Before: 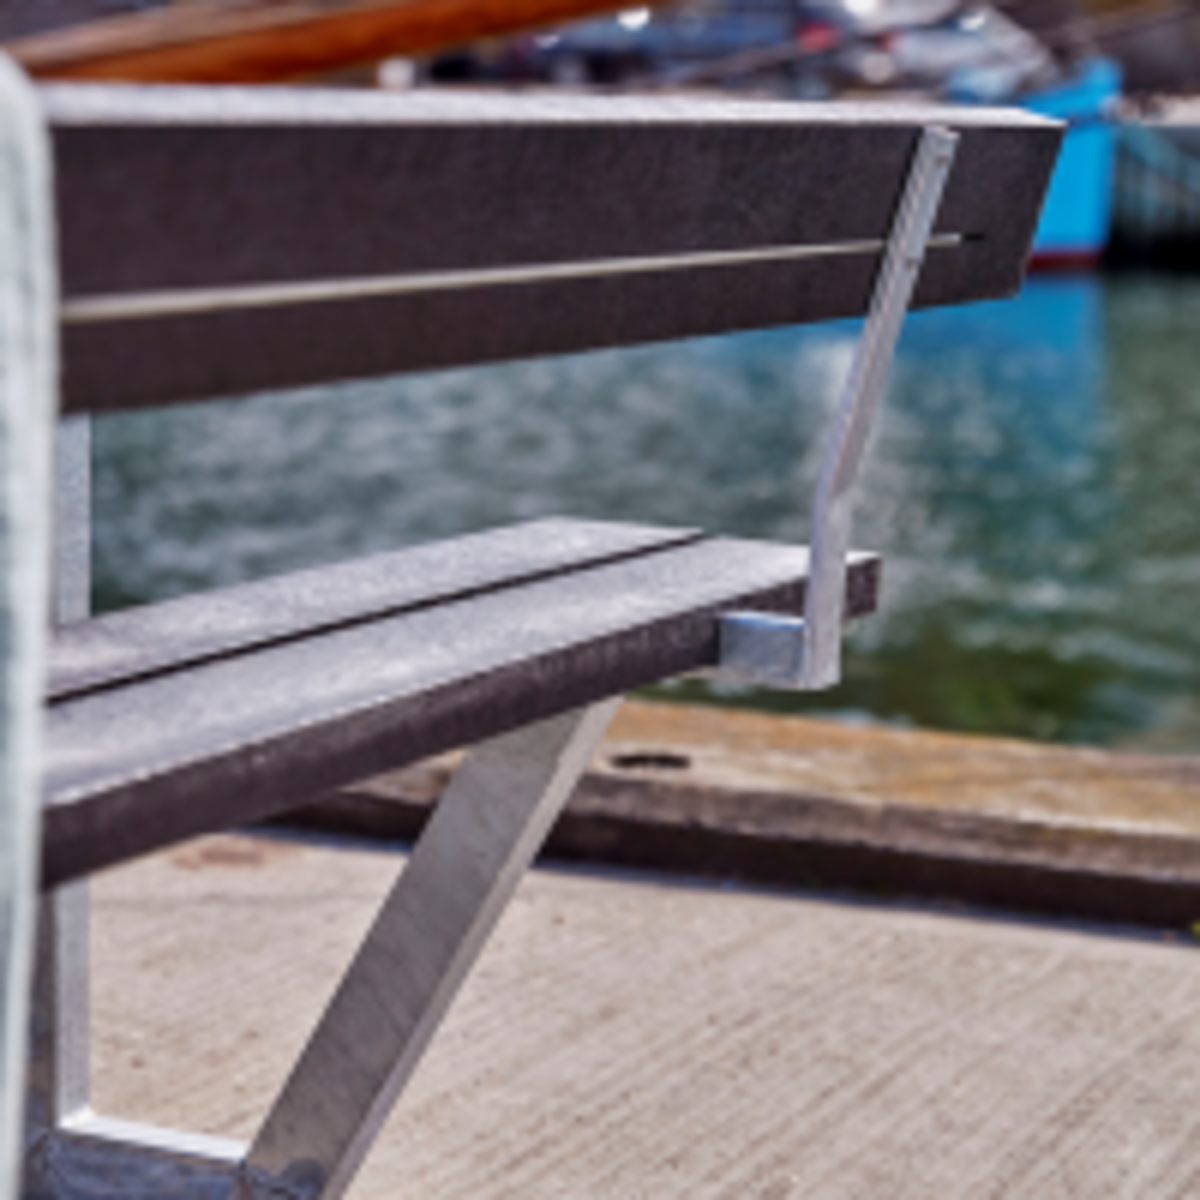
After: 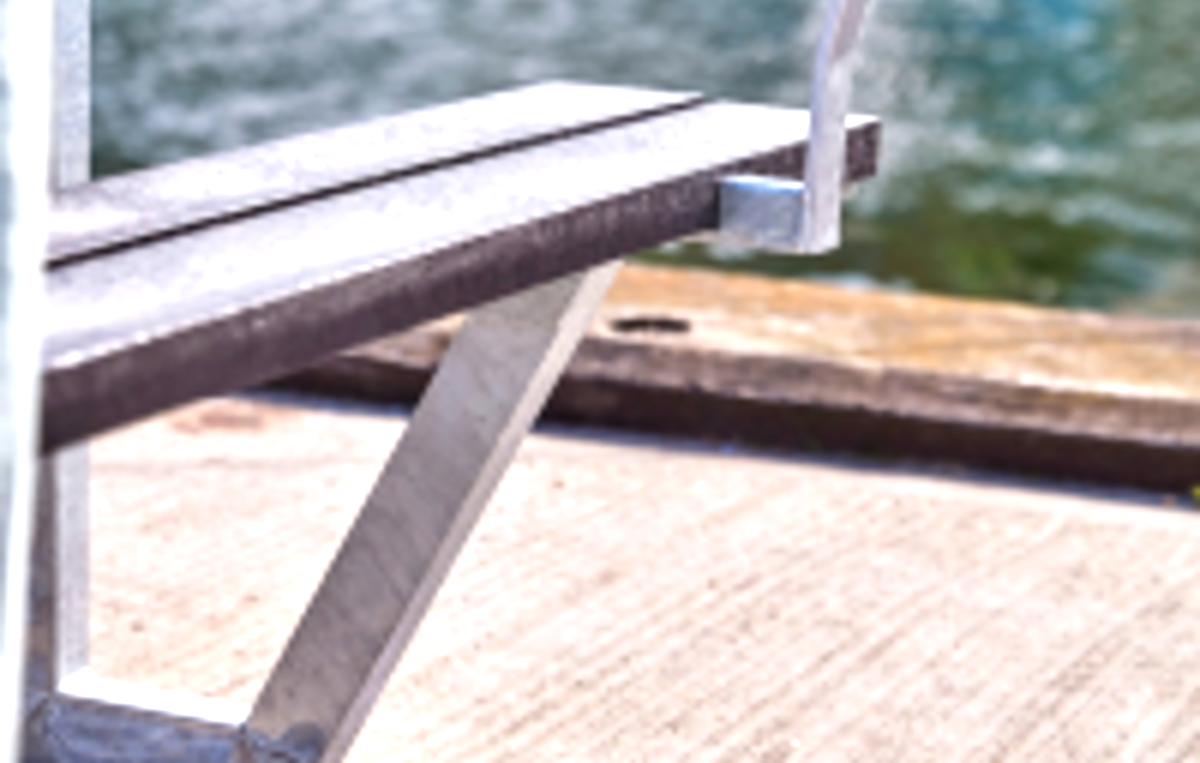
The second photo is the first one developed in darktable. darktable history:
crop and rotate: top 36.404%
exposure: black level correction 0, exposure 1 EV, compensate highlight preservation false
